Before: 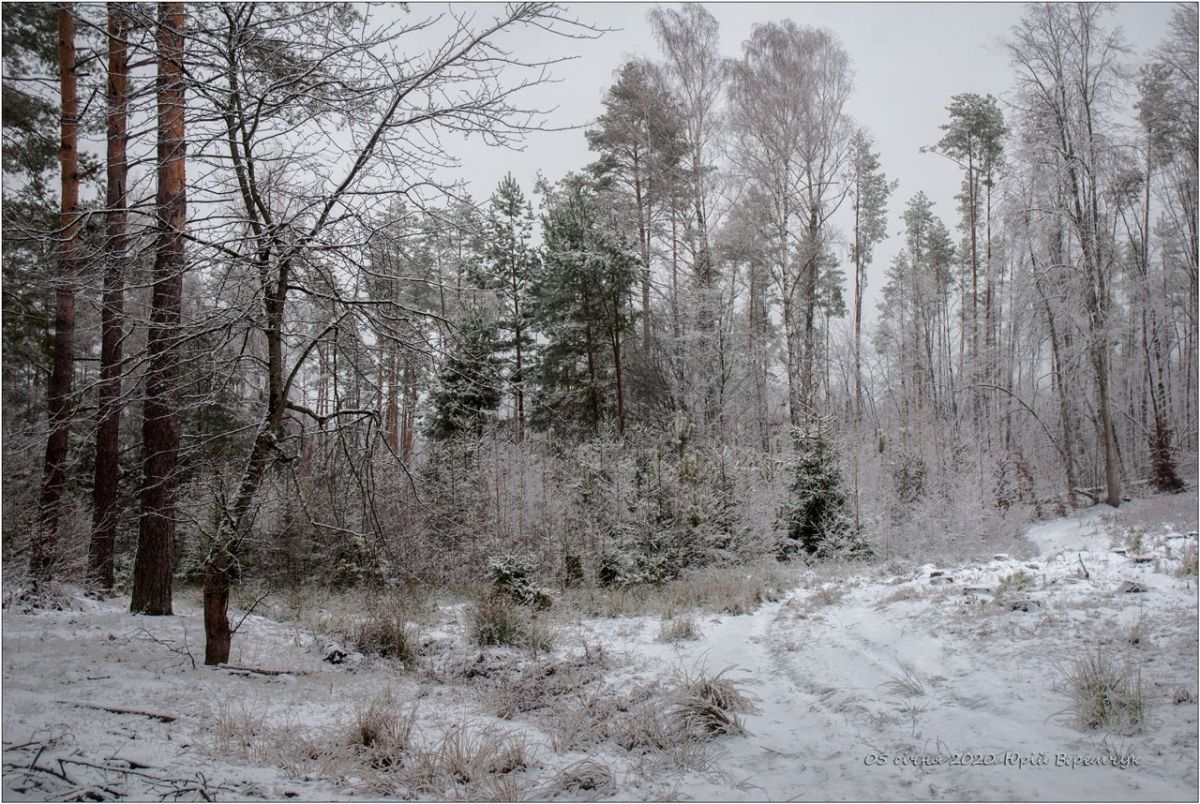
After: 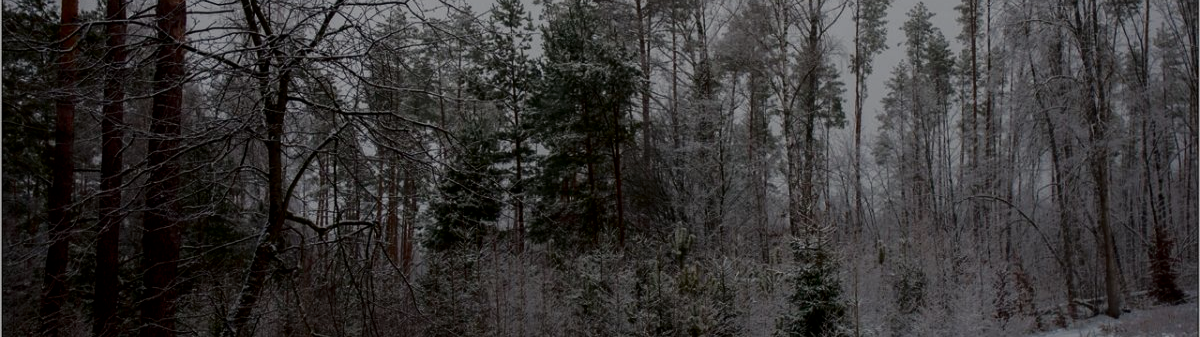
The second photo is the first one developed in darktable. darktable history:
shadows and highlights: shadows -21.24, highlights 99.45, soften with gaussian
crop and rotate: top 23.537%, bottom 34.482%
filmic rgb: black relative exposure -8.04 EV, white relative exposure 3.88 EV, hardness 4.25, preserve chrominance RGB euclidean norm, color science v5 (2021), contrast in shadows safe, contrast in highlights safe
contrast brightness saturation: brightness -0.527
